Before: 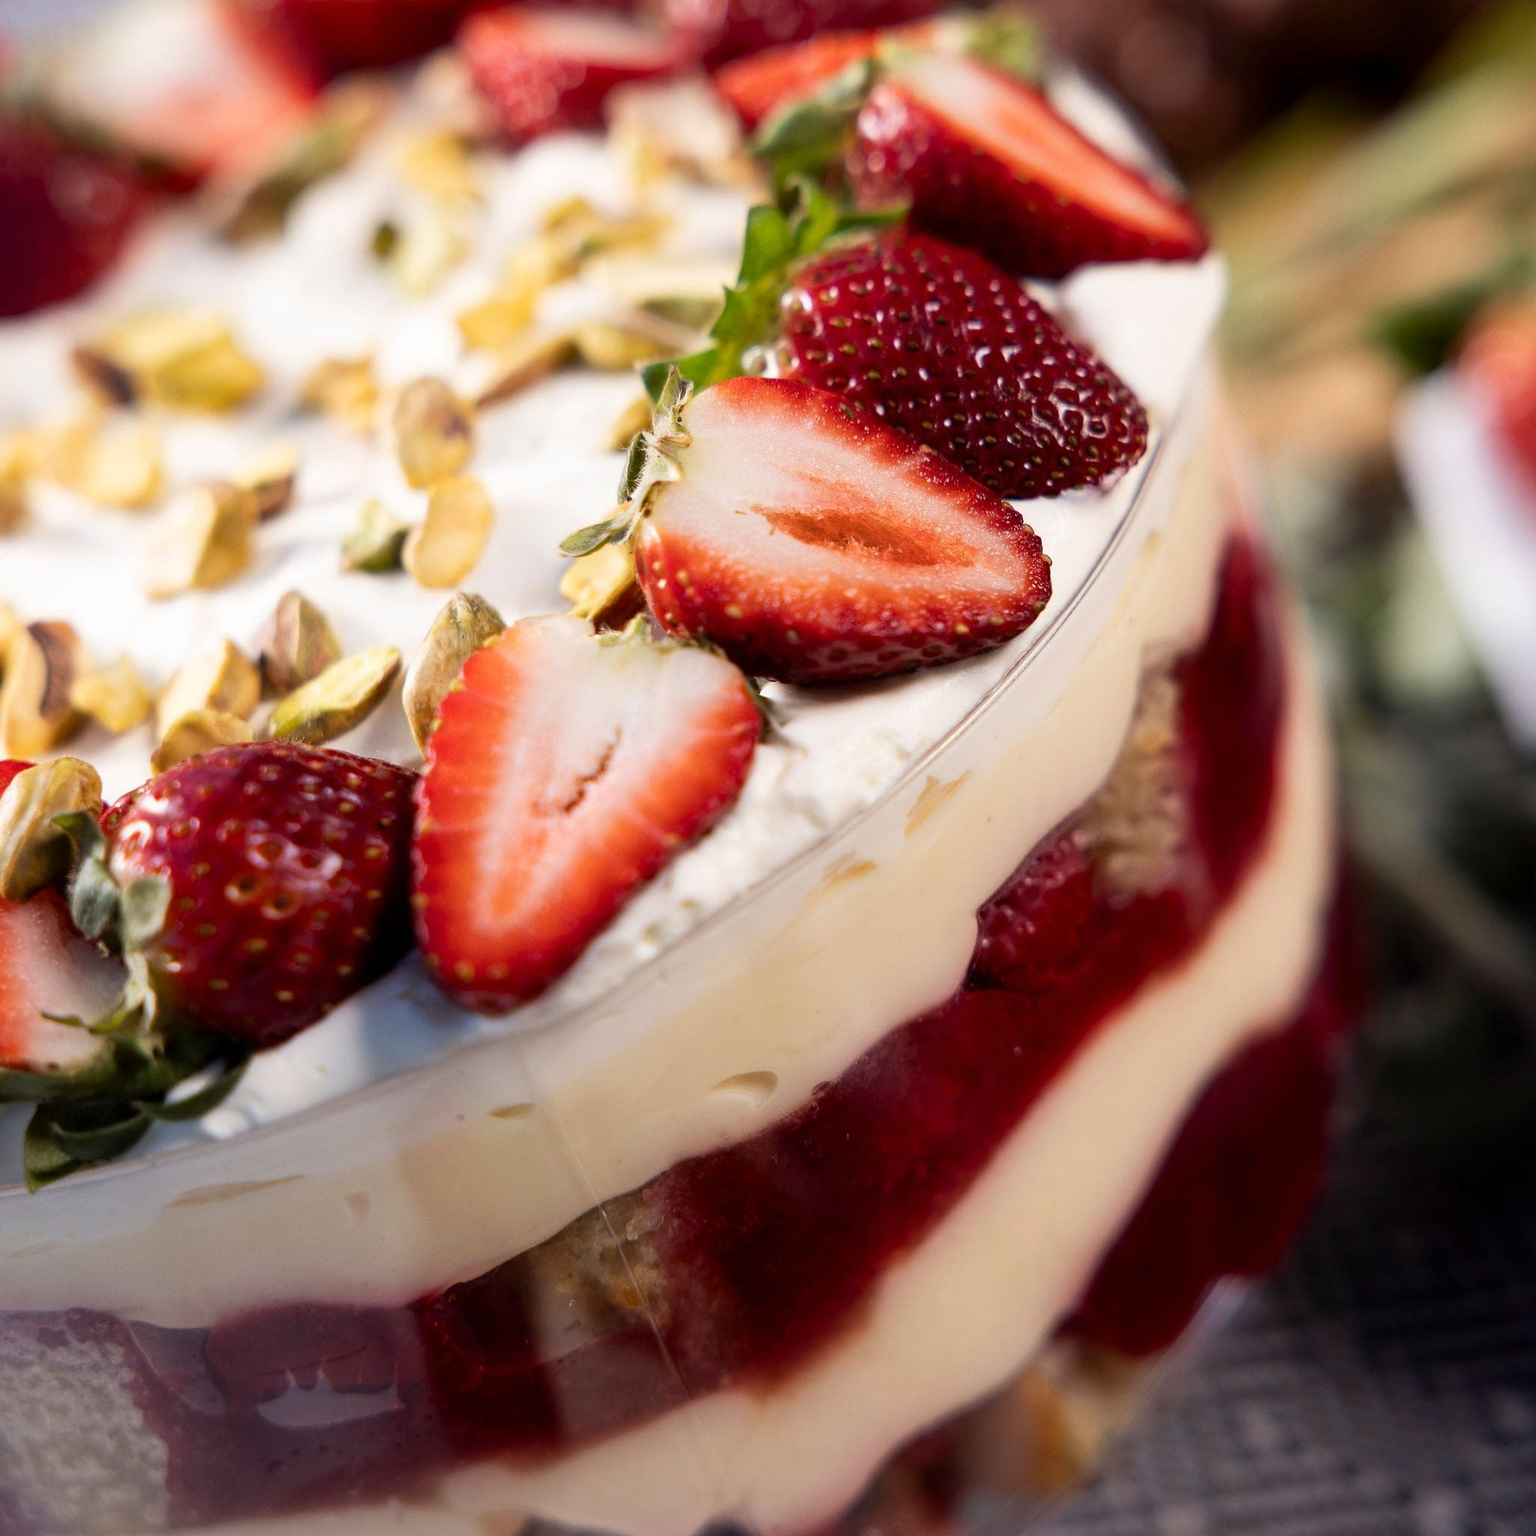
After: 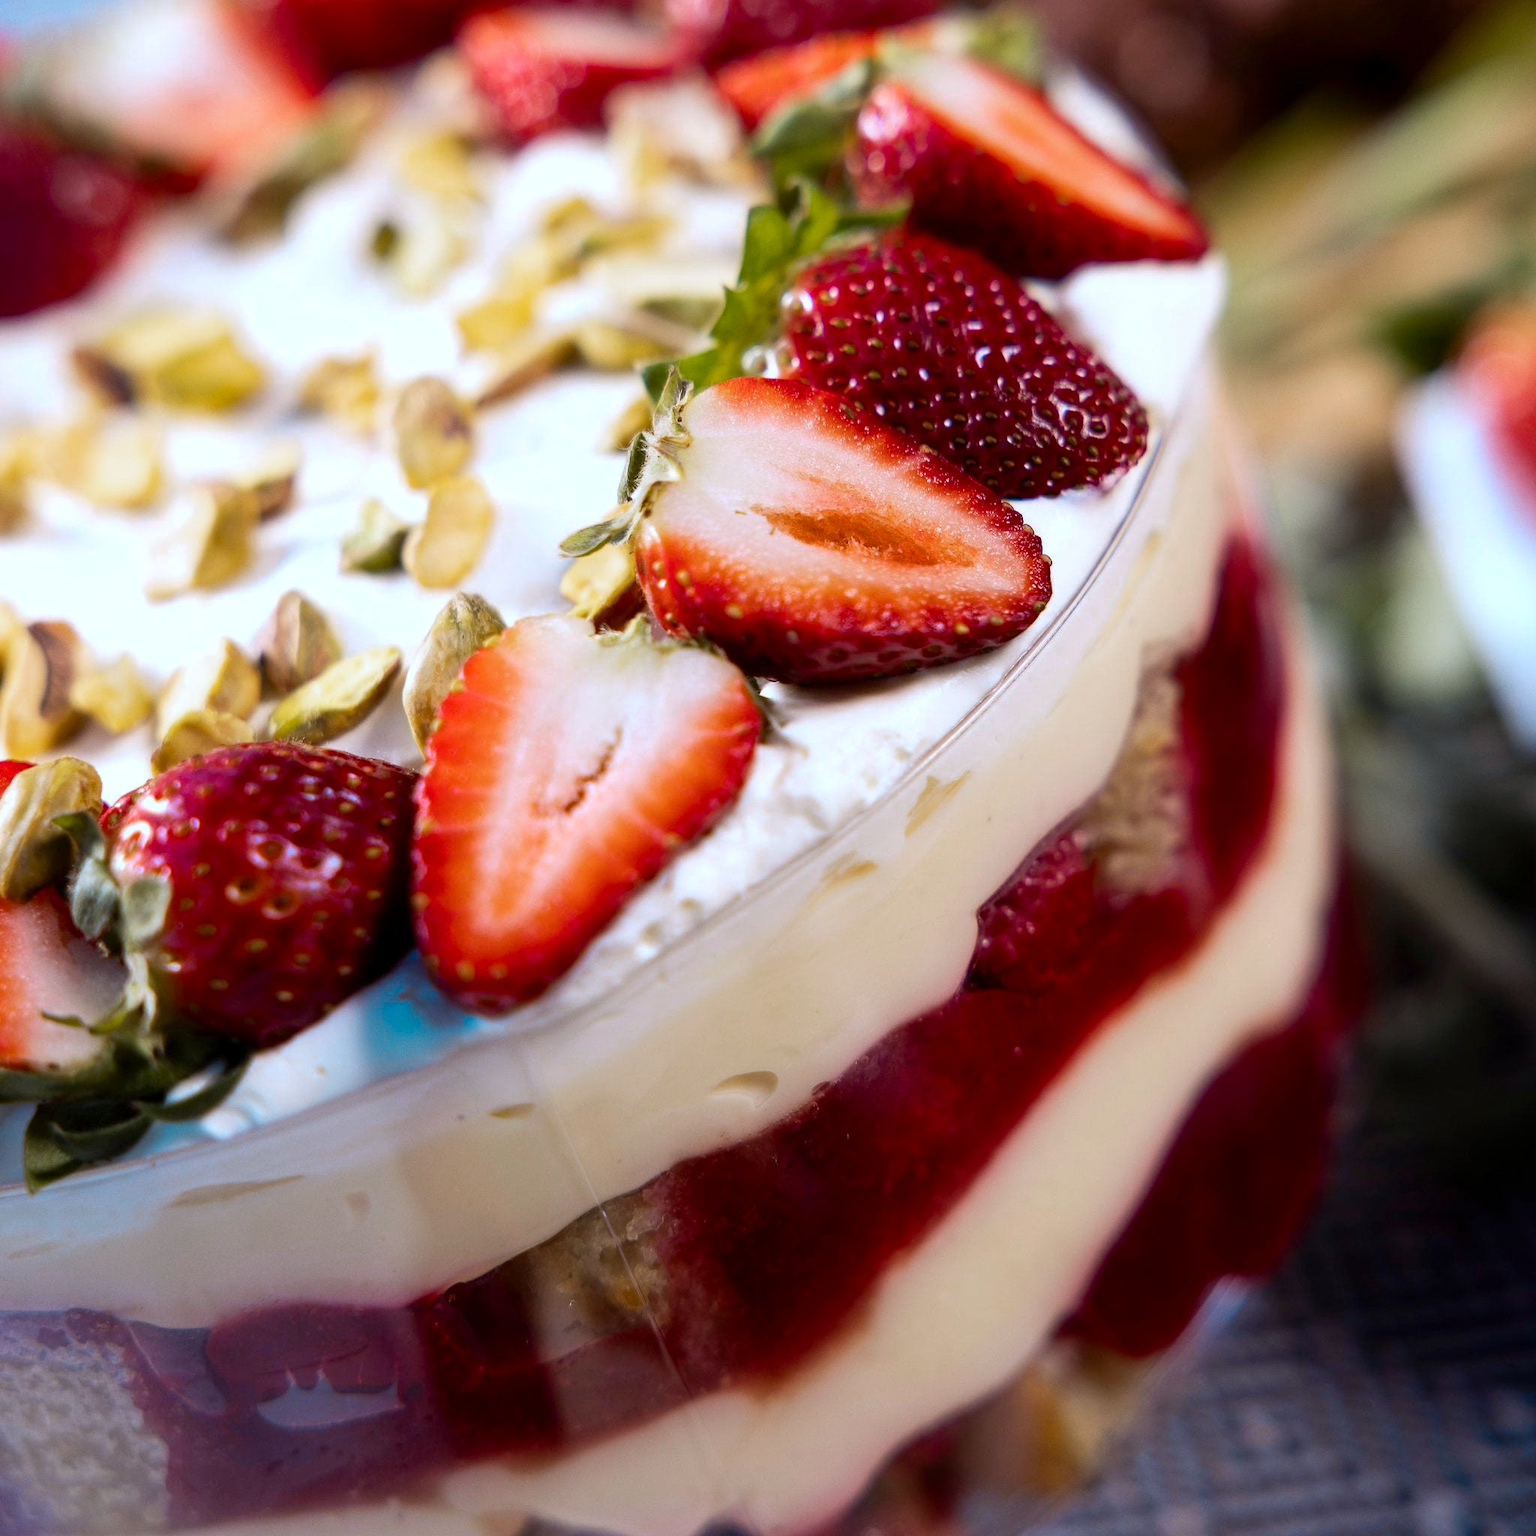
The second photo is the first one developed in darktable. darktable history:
color zones: curves: ch0 [(0.254, 0.492) (0.724, 0.62)]; ch1 [(0.25, 0.528) (0.719, 0.796)]; ch2 [(0, 0.472) (0.25, 0.5) (0.73, 0.184)]
white balance: red 0.954, blue 1.079
